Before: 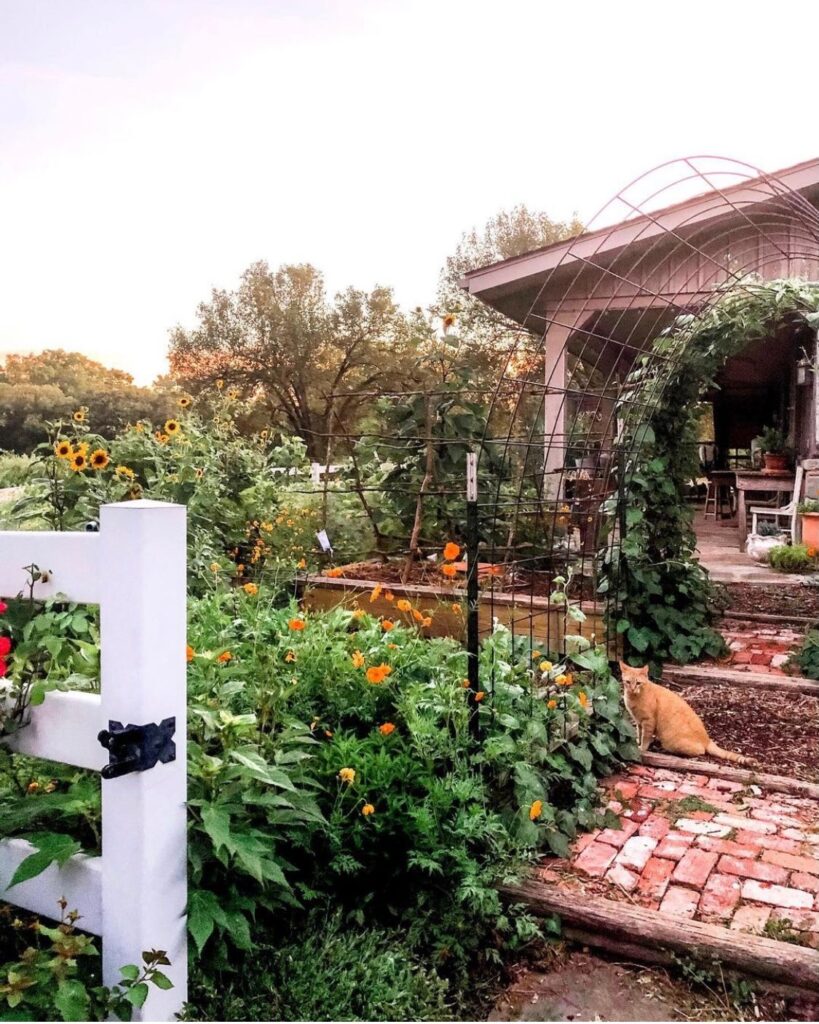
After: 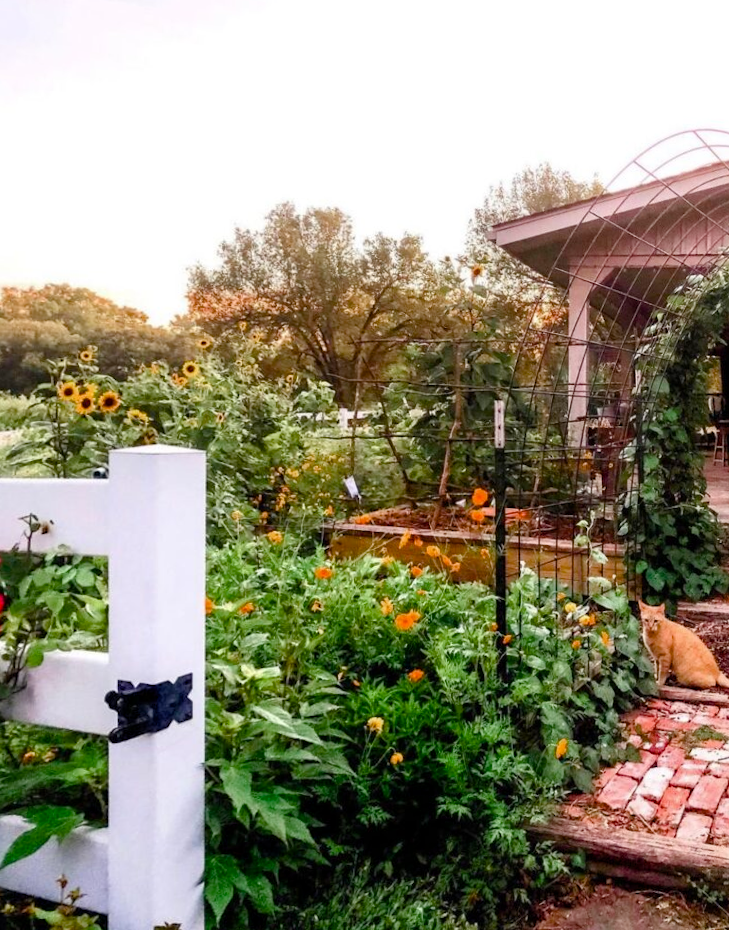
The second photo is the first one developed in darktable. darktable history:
color balance rgb: perceptual saturation grading › global saturation 20%, perceptual saturation grading › highlights -25%, perceptual saturation grading › shadows 50%
crop: right 9.509%, bottom 0.031%
rotate and perspective: rotation -0.013°, lens shift (vertical) -0.027, lens shift (horizontal) 0.178, crop left 0.016, crop right 0.989, crop top 0.082, crop bottom 0.918
